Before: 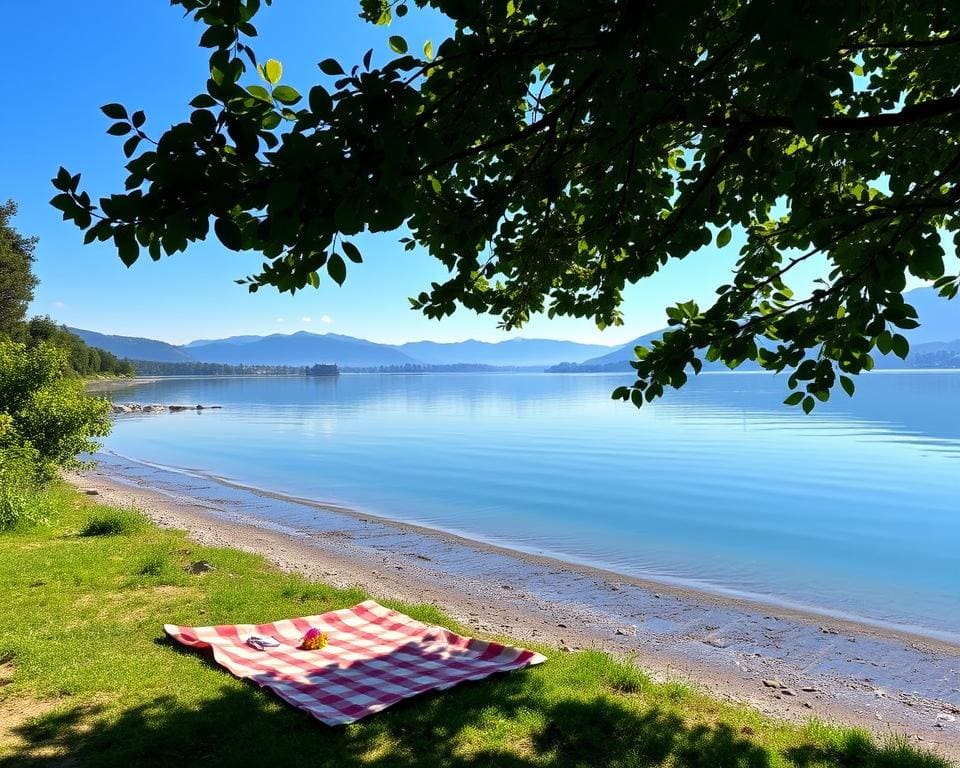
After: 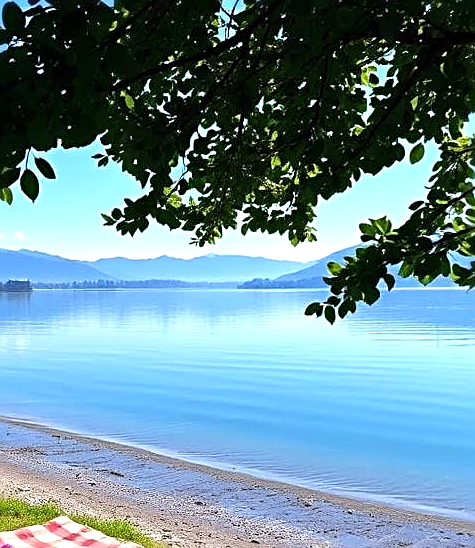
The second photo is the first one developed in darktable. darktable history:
exposure: exposure 0.367 EV, compensate highlight preservation false
crop: left 32.075%, top 10.976%, right 18.355%, bottom 17.596%
white balance: red 0.98, blue 1.034
sharpen: radius 2.584, amount 0.688
